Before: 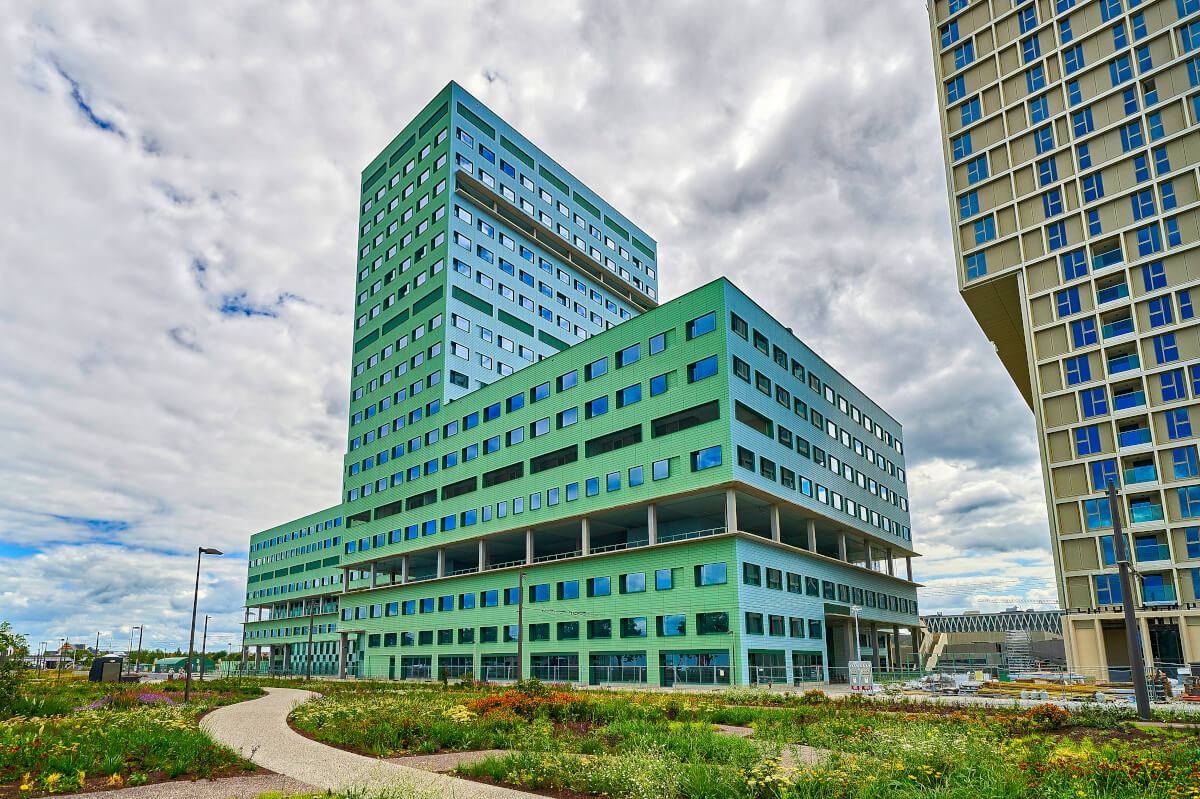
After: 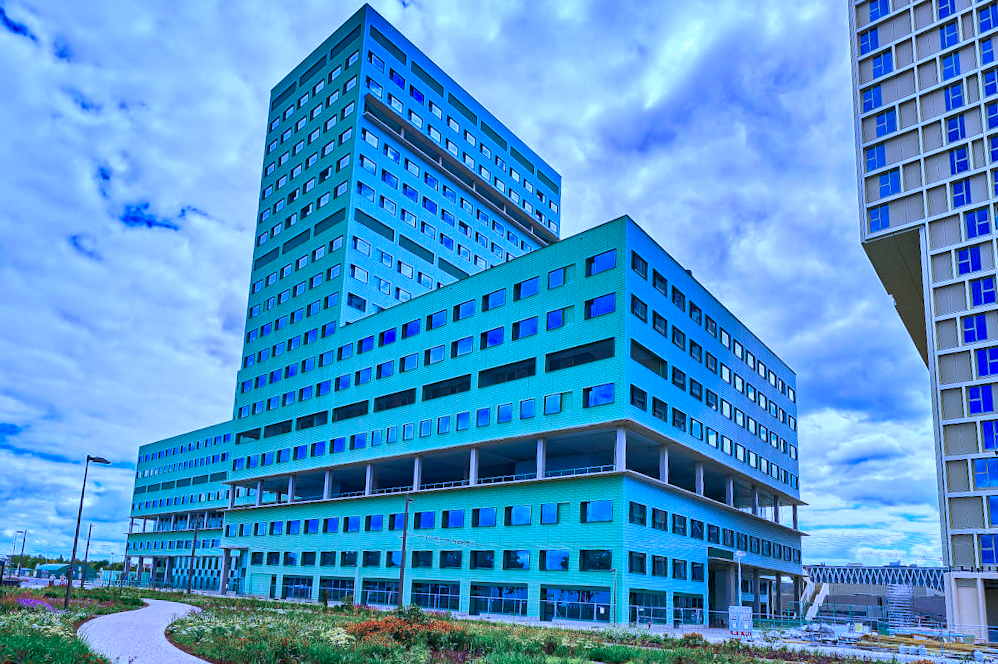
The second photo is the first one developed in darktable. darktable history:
crop and rotate: angle -3.27°, left 5.211%, top 5.211%, right 4.607%, bottom 4.607%
color calibration: output R [1.063, -0.012, -0.003, 0], output B [-0.079, 0.047, 1, 0], illuminant custom, x 0.46, y 0.43, temperature 2642.66 K
shadows and highlights: soften with gaussian
